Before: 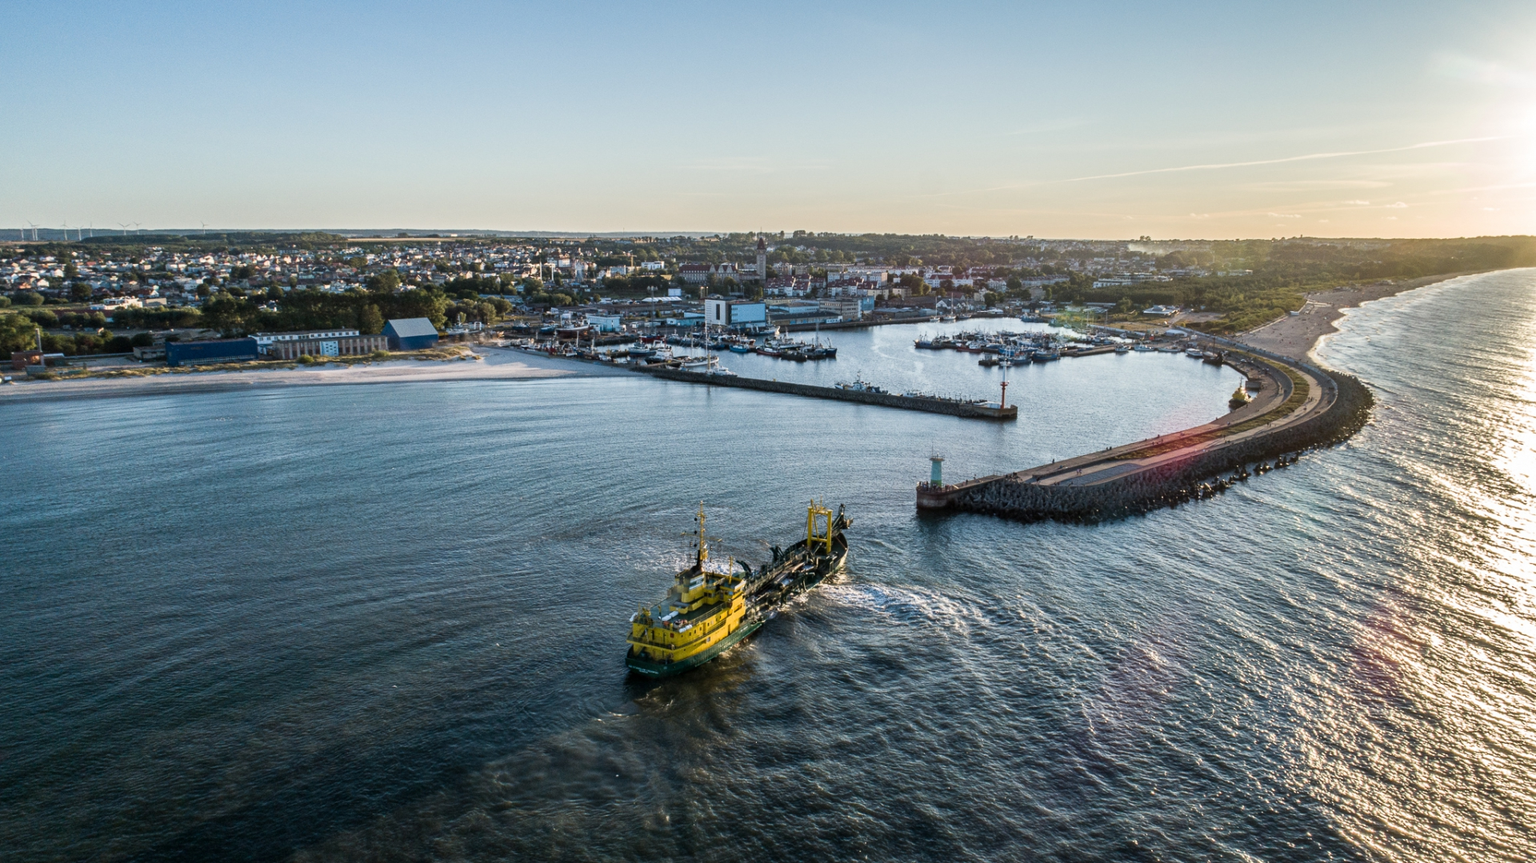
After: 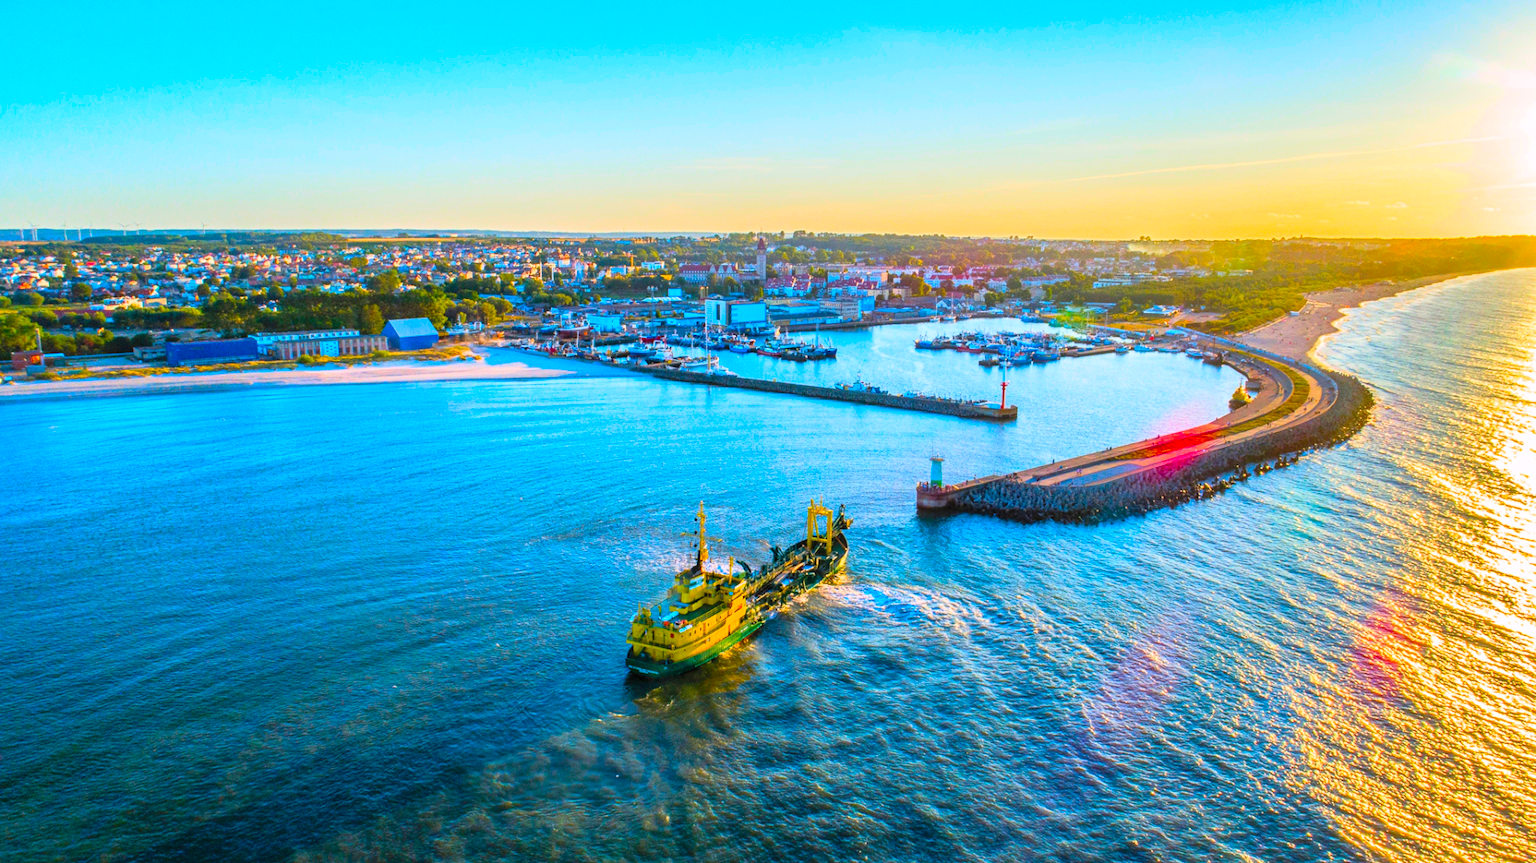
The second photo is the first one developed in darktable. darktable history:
color correction: highlights a* 1.59, highlights b* -1.7, saturation 2.48
contrast brightness saturation: contrast 0.1, brightness 0.3, saturation 0.14
color balance rgb: perceptual saturation grading › global saturation 40%, global vibrance 15%
